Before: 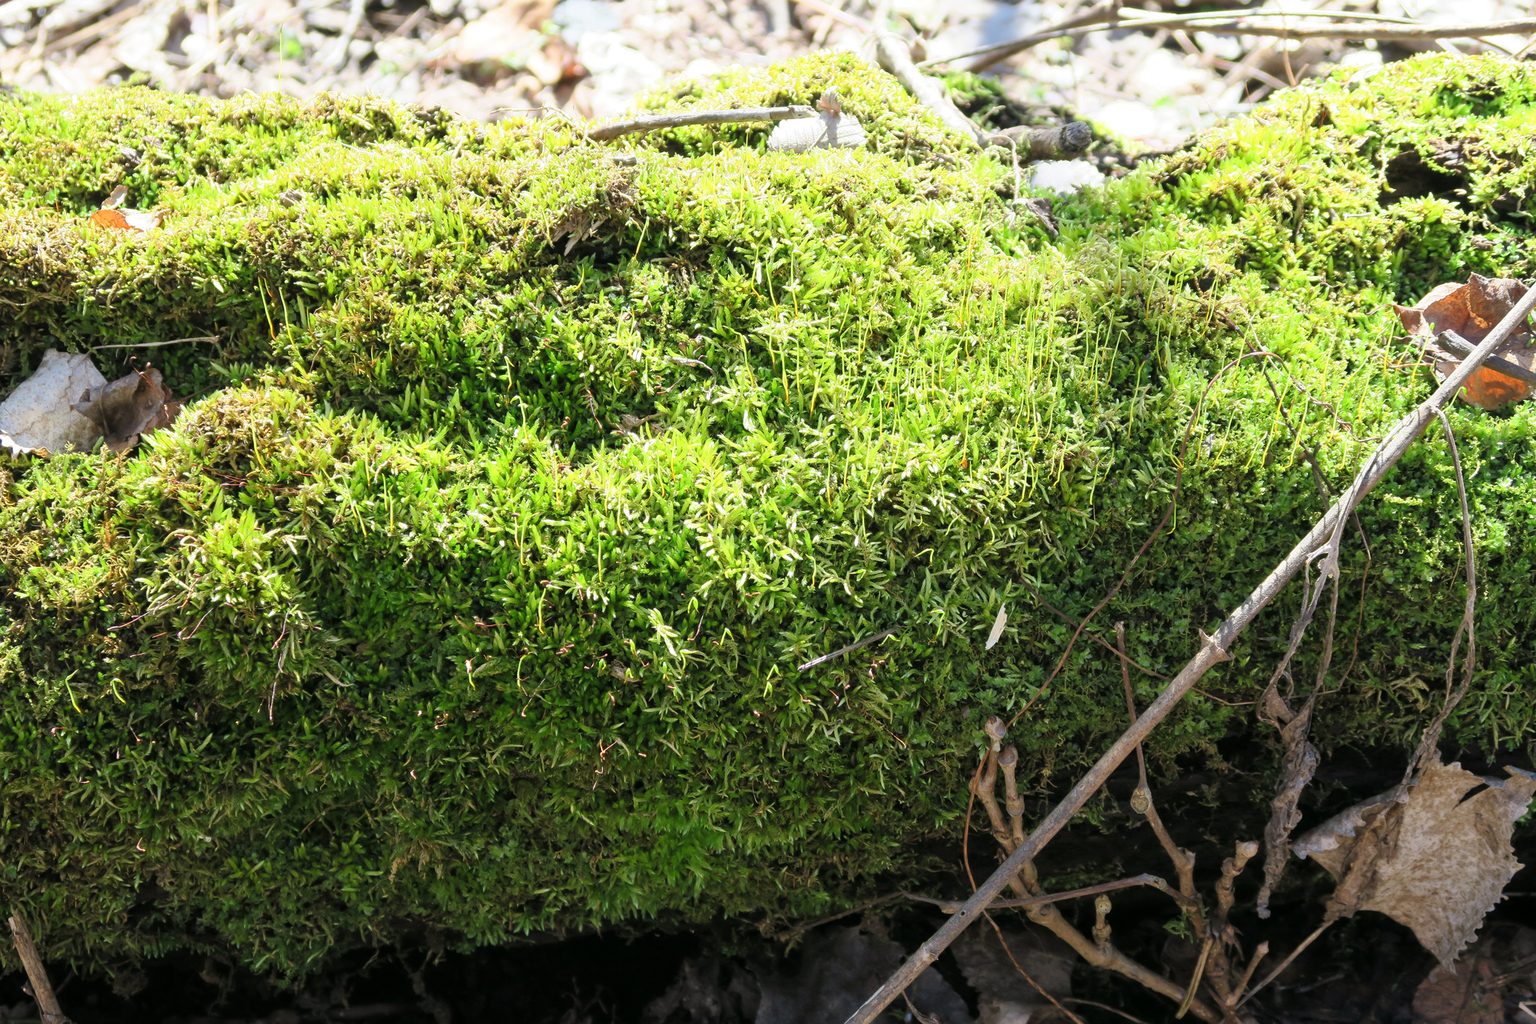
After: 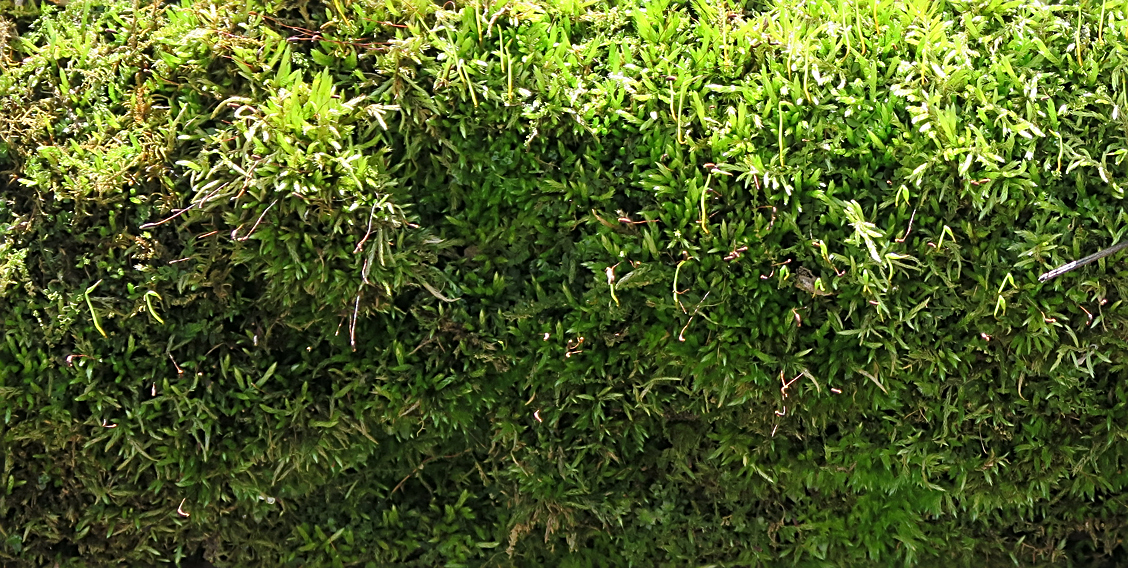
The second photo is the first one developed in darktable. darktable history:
crop: top 44.483%, right 43.593%, bottom 12.892%
sharpen: amount 0.6
